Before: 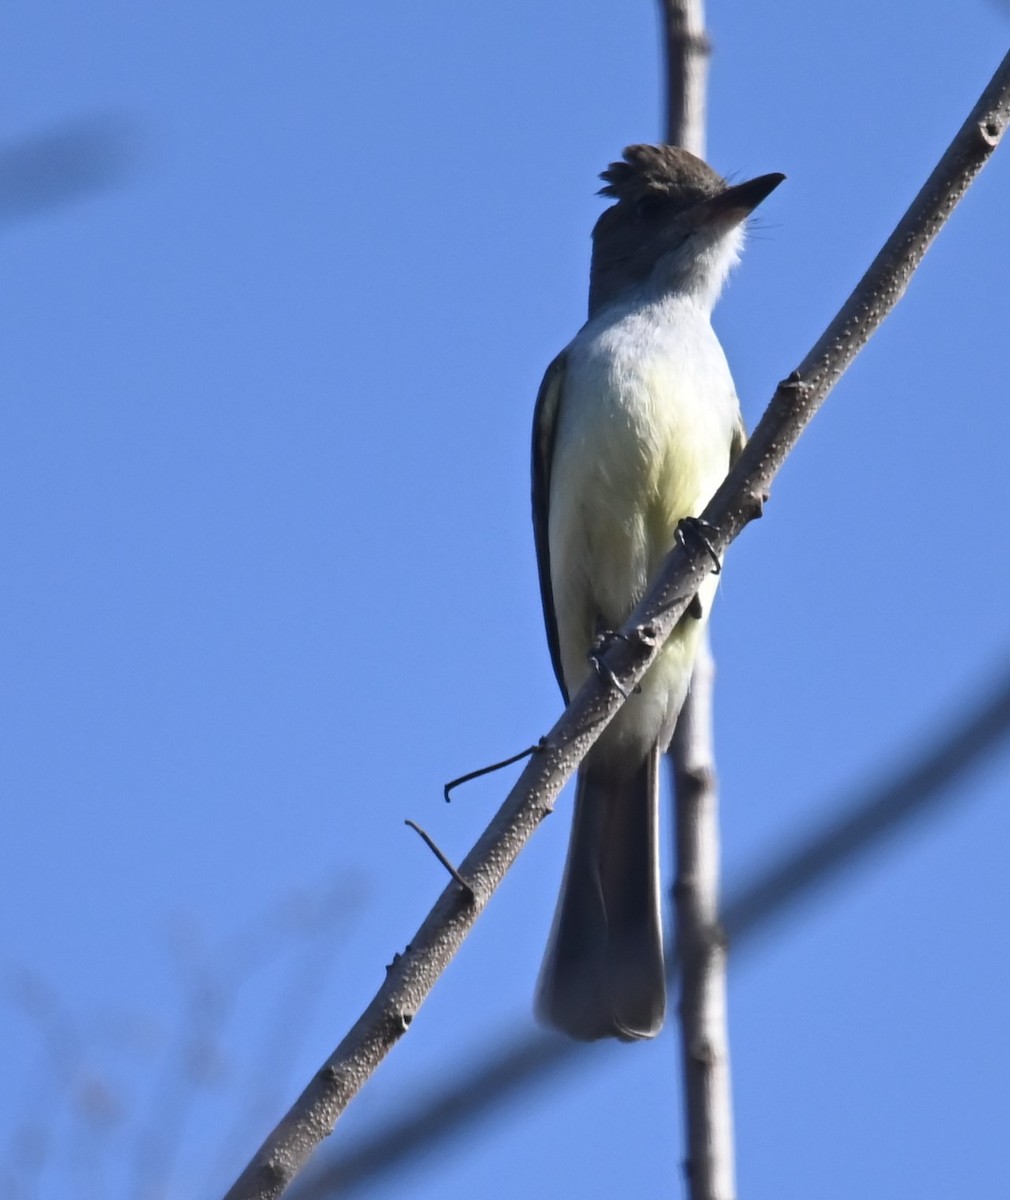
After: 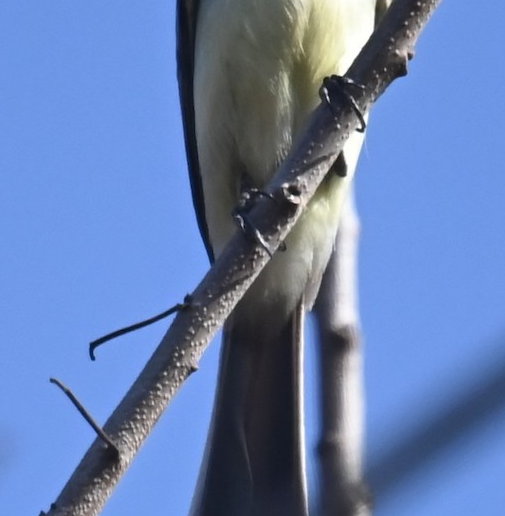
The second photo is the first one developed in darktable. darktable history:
crop: left 35.203%, top 36.904%, right 14.708%, bottom 20.018%
